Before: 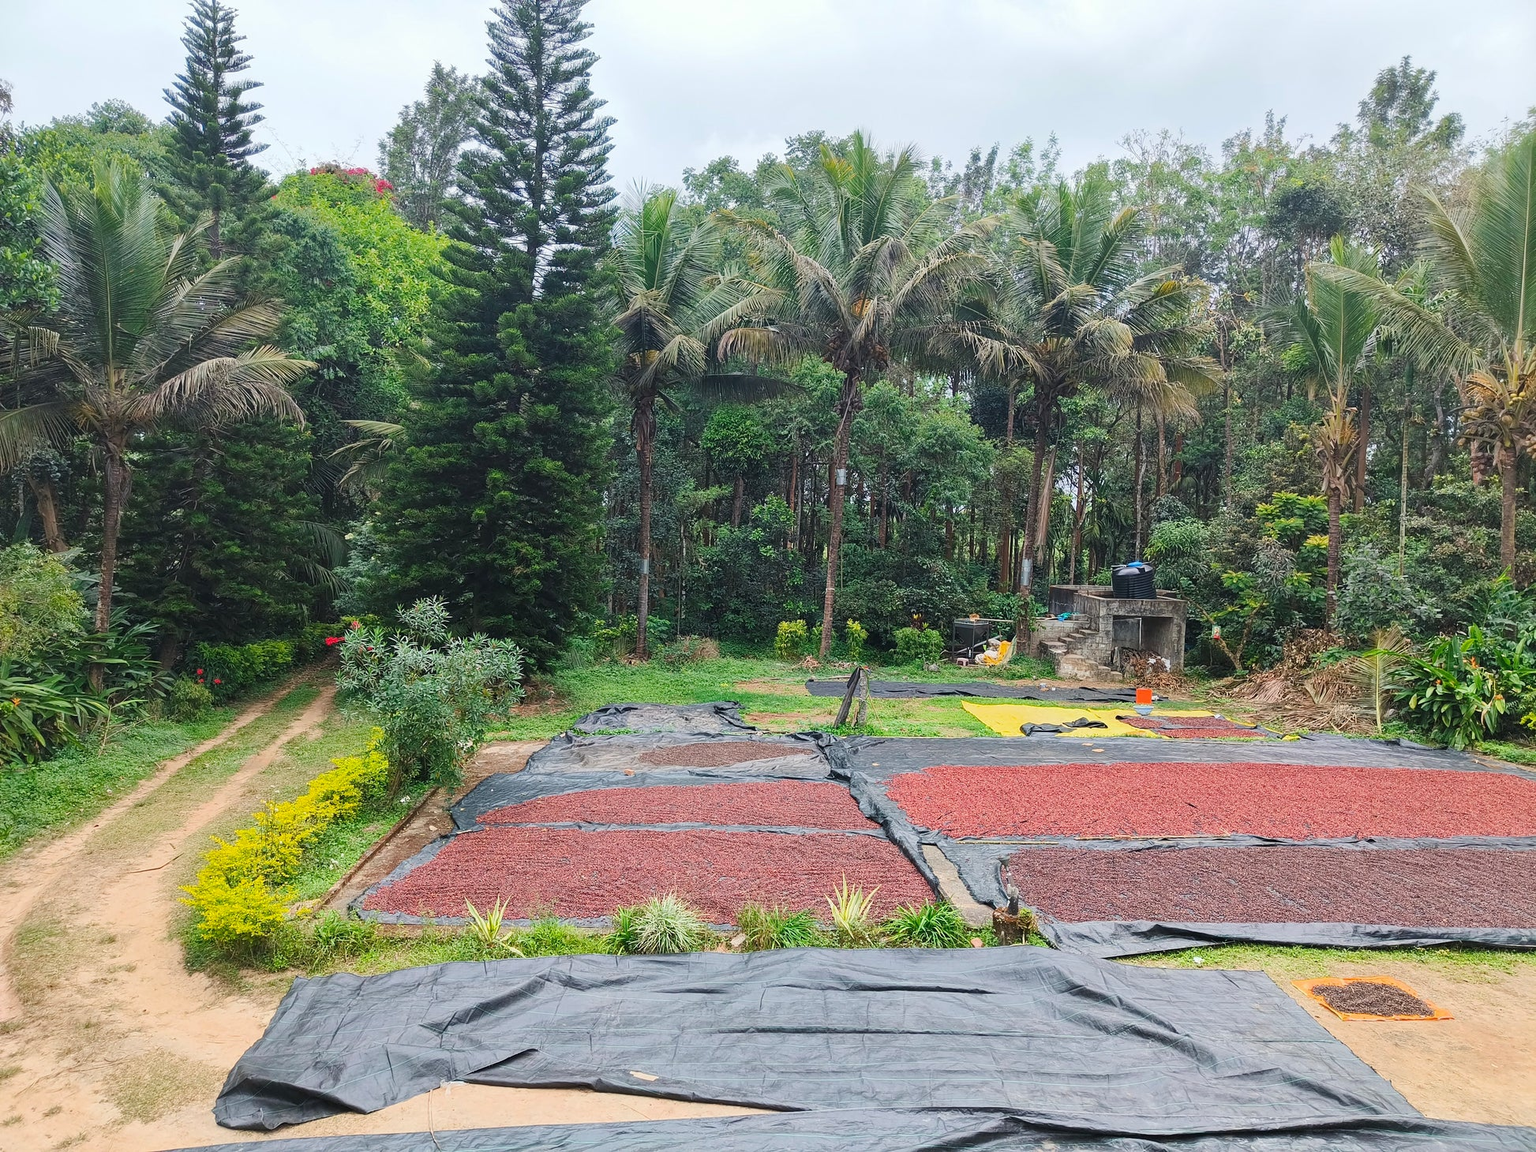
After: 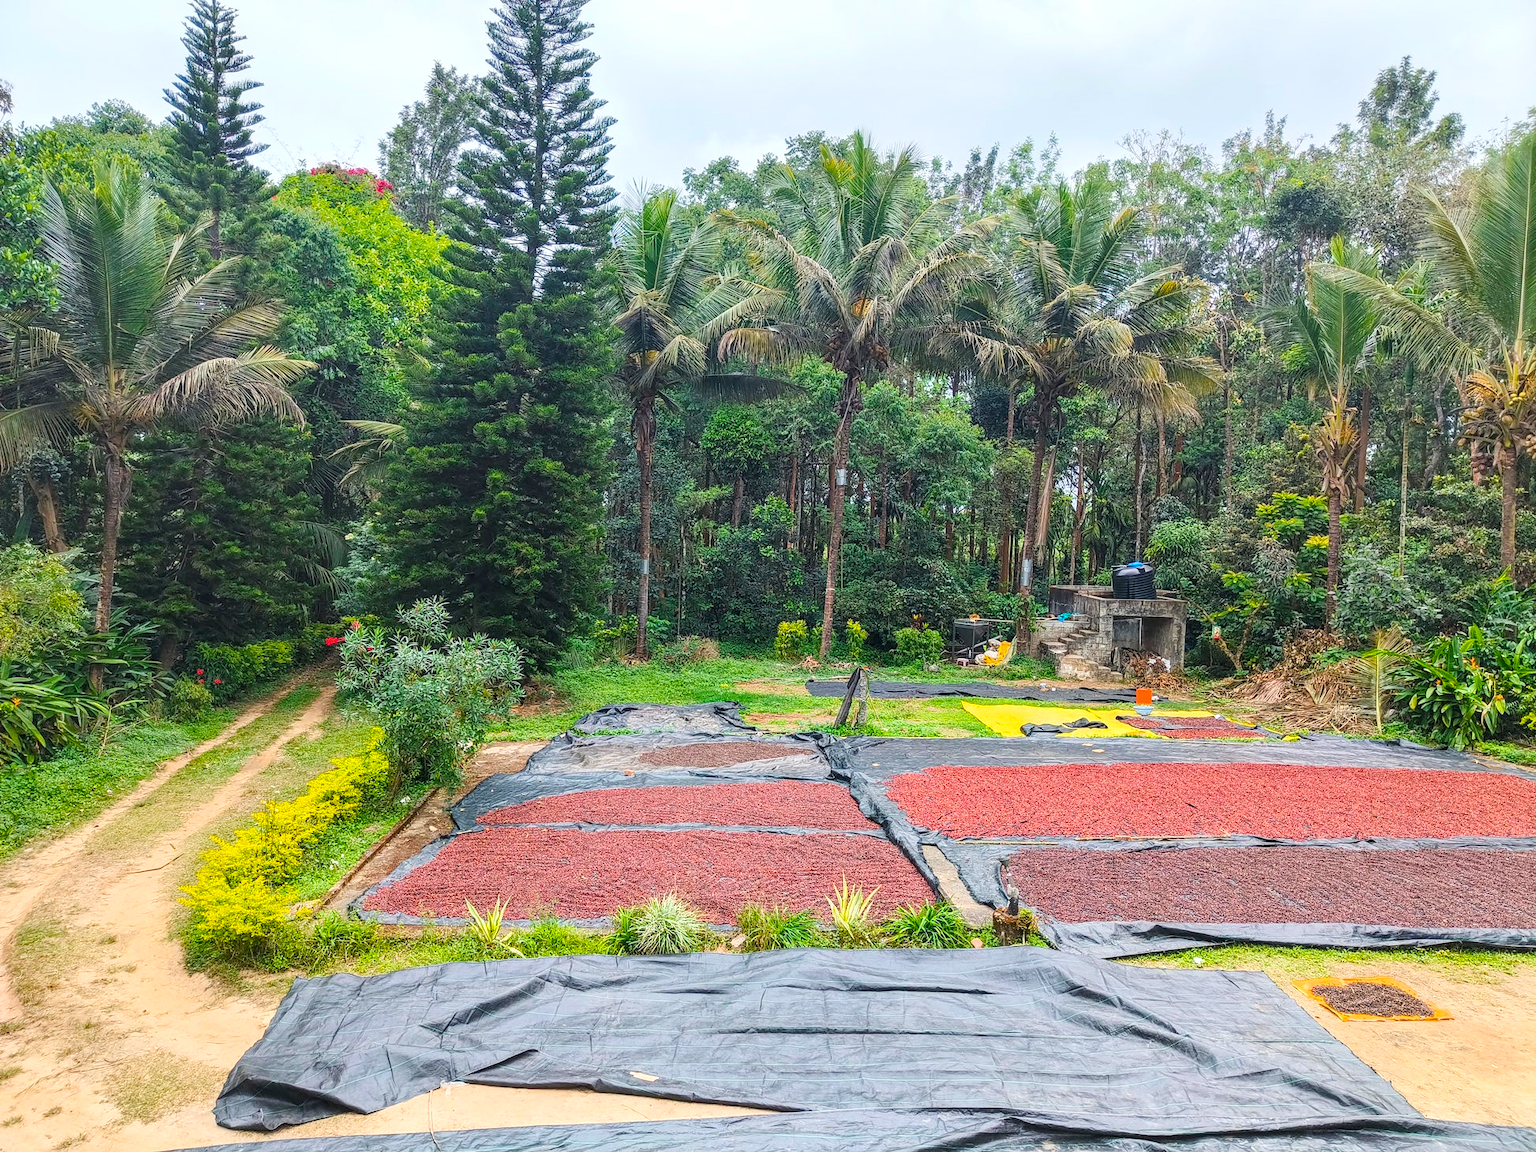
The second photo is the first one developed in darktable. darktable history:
rotate and perspective: crop left 0, crop top 0
color balance rgb: linear chroma grading › global chroma 15%, perceptual saturation grading › global saturation 30%
shadows and highlights: shadows 0, highlights 40
contrast brightness saturation: contrast -0.15, brightness 0.05, saturation -0.12
exposure: black level correction 0.001, exposure 0.14 EV, compensate highlight preservation false
local contrast: detail 150%
